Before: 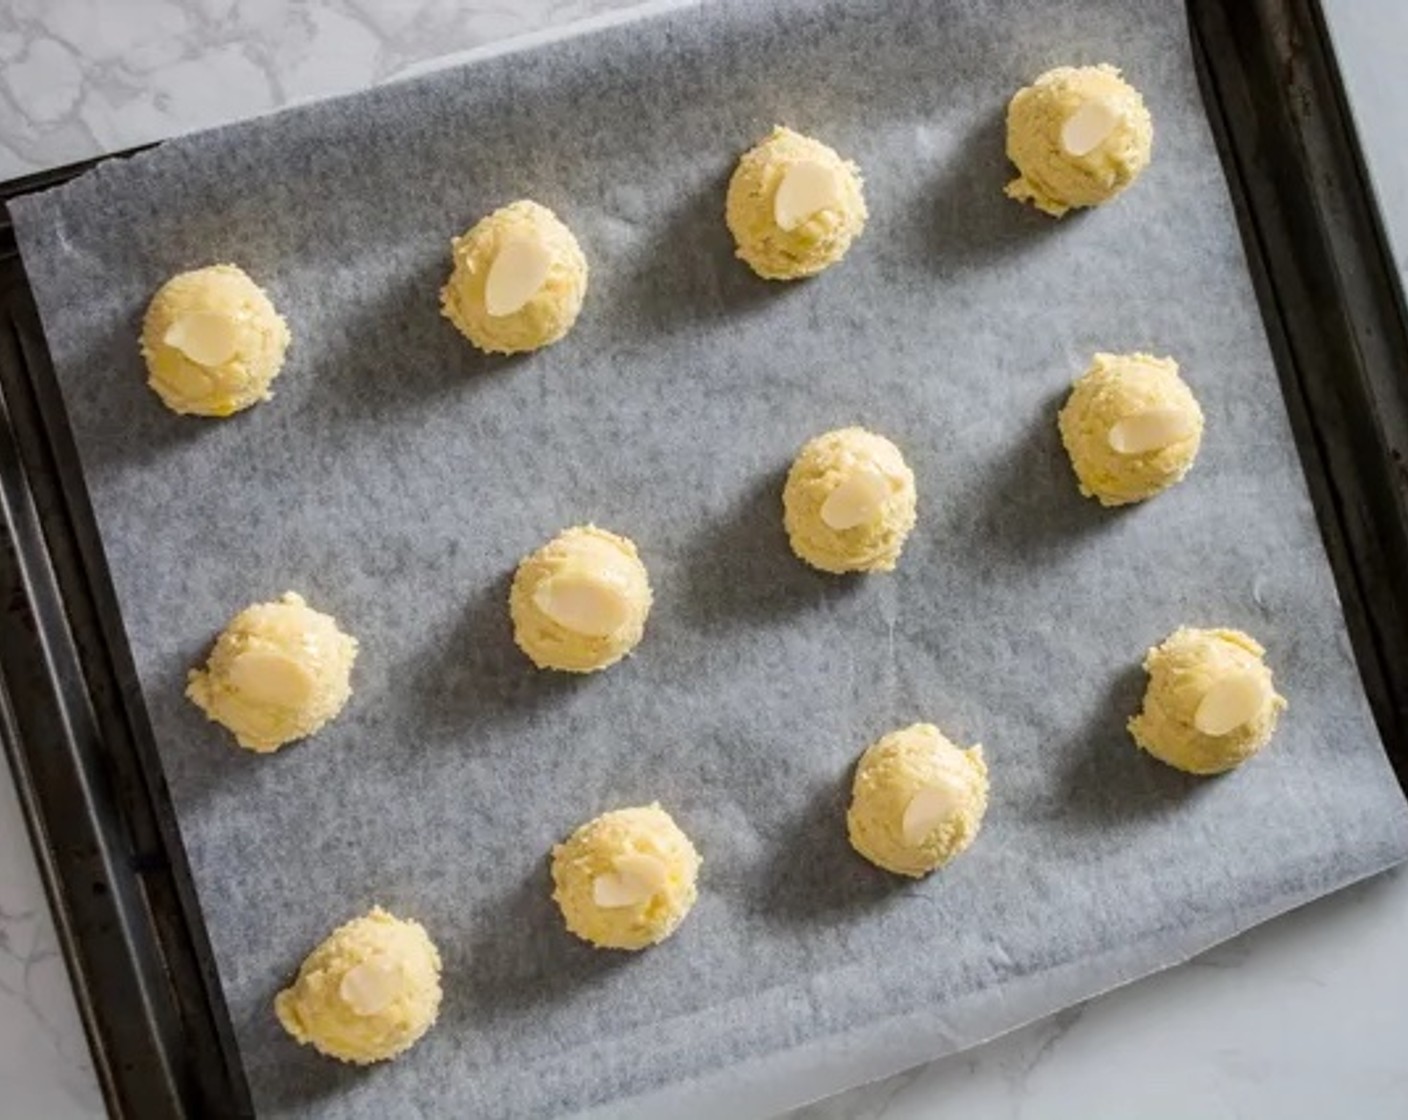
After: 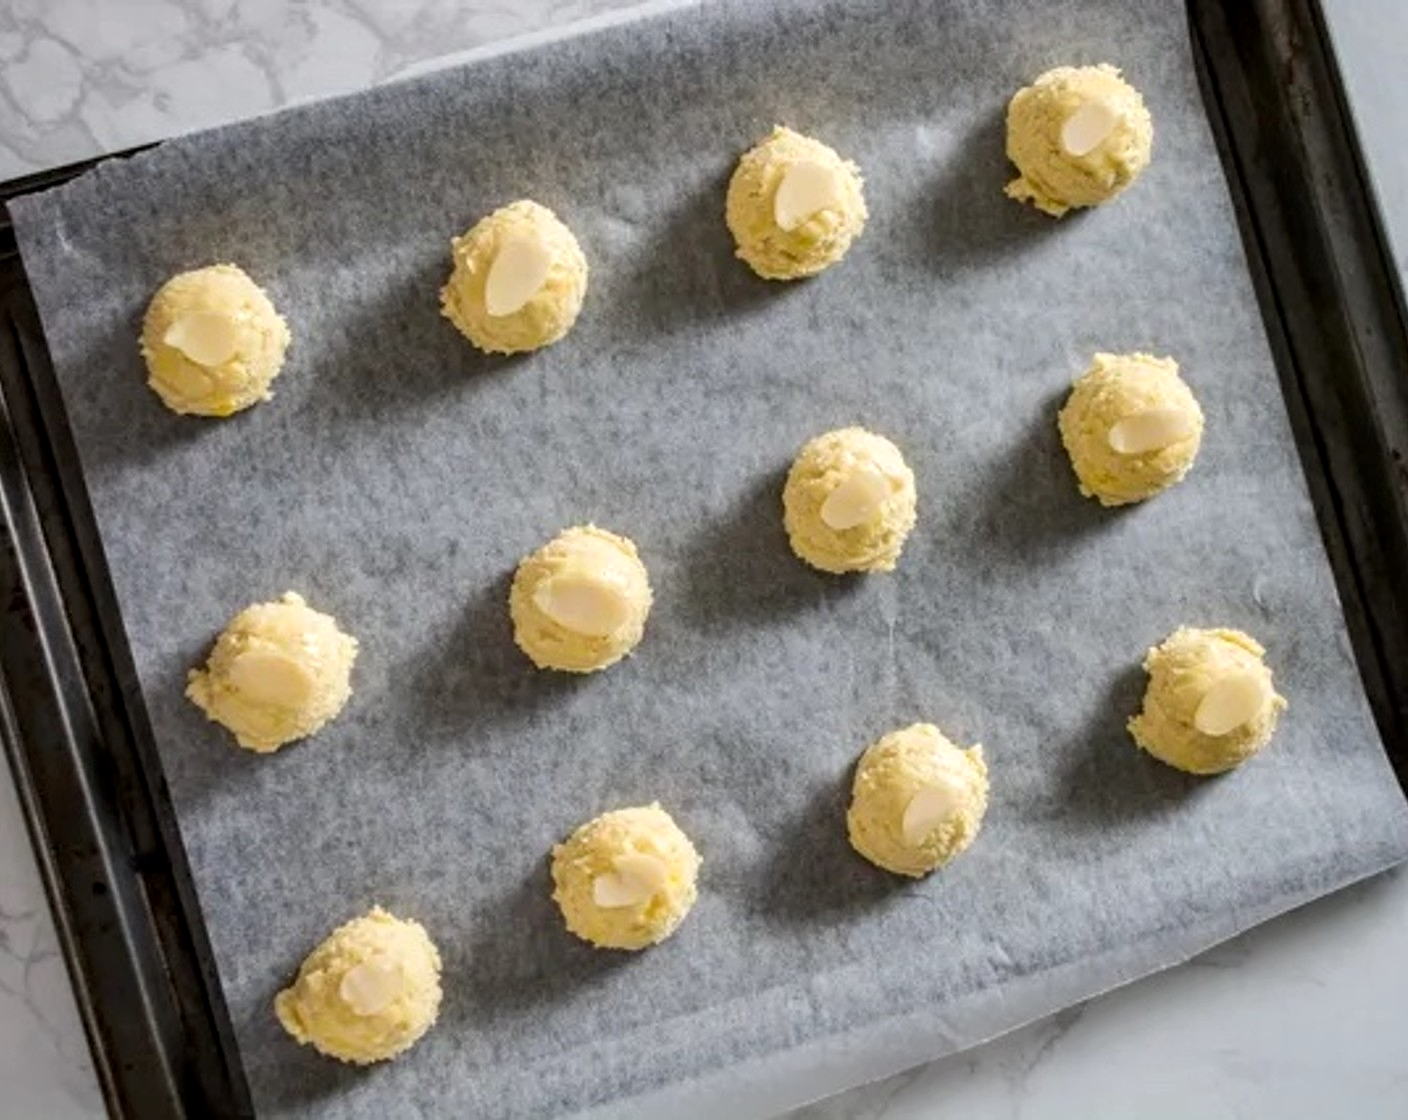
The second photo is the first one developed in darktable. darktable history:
contrast equalizer: octaves 7, y [[0.526, 0.53, 0.532, 0.532, 0.53, 0.525], [0.5 ×6], [0.5 ×6], [0 ×6], [0 ×6]]
